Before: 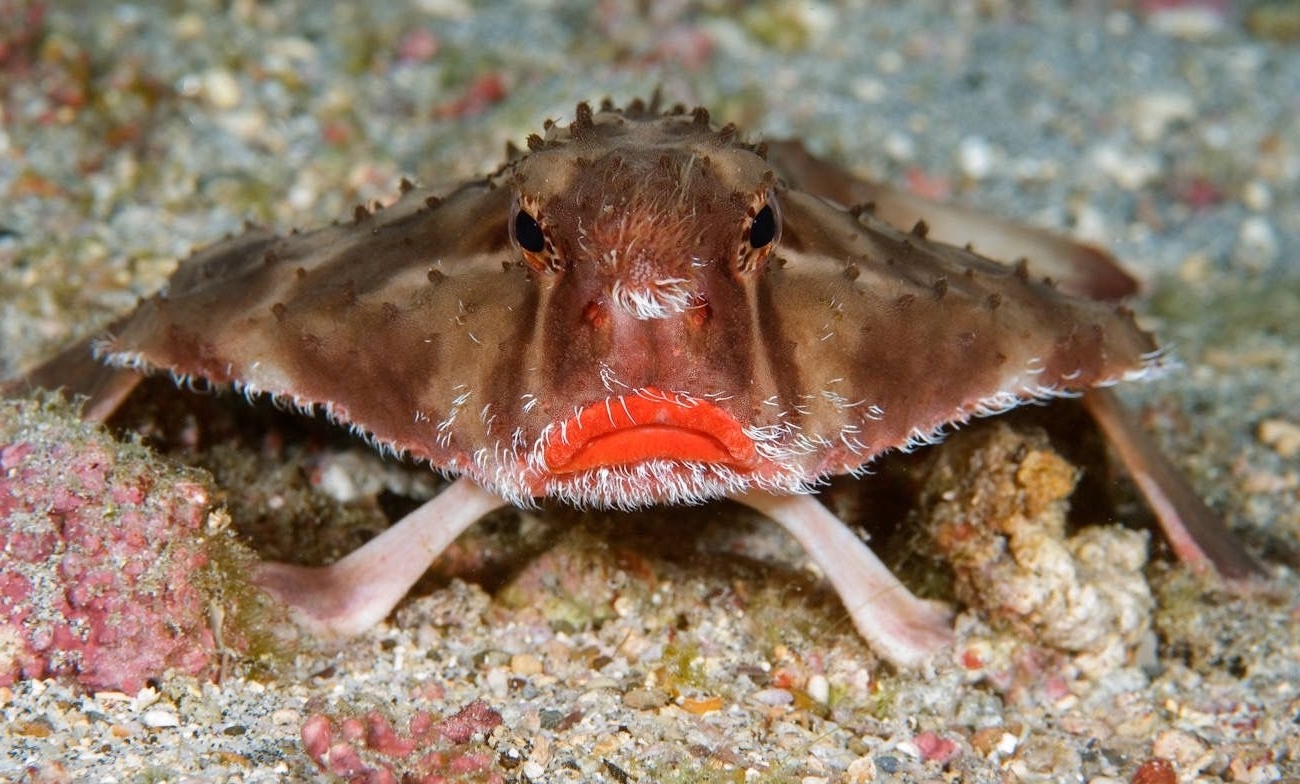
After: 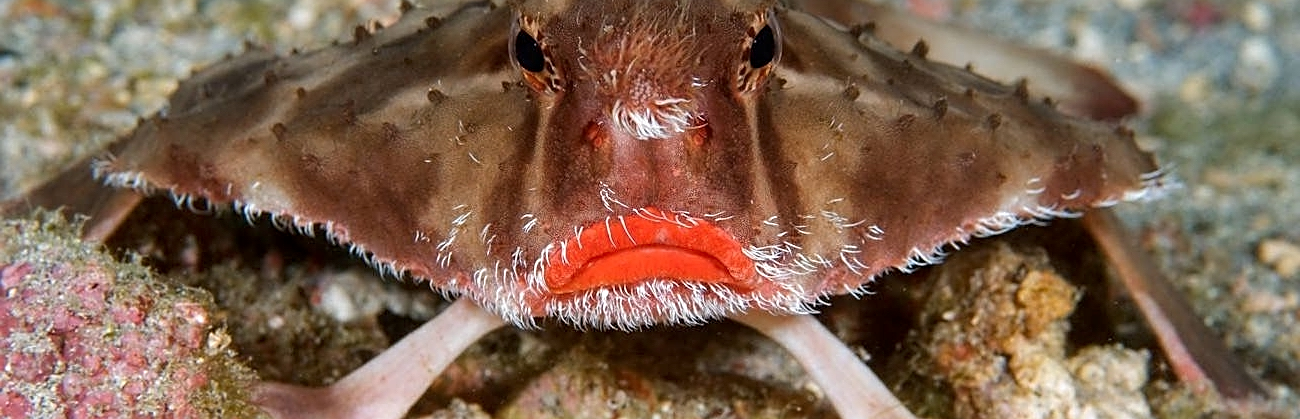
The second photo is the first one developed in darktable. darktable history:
local contrast: highlights 100%, shadows 100%, detail 120%, midtone range 0.2
sharpen: on, module defaults
crop and rotate: top 23.043%, bottom 23.437%
